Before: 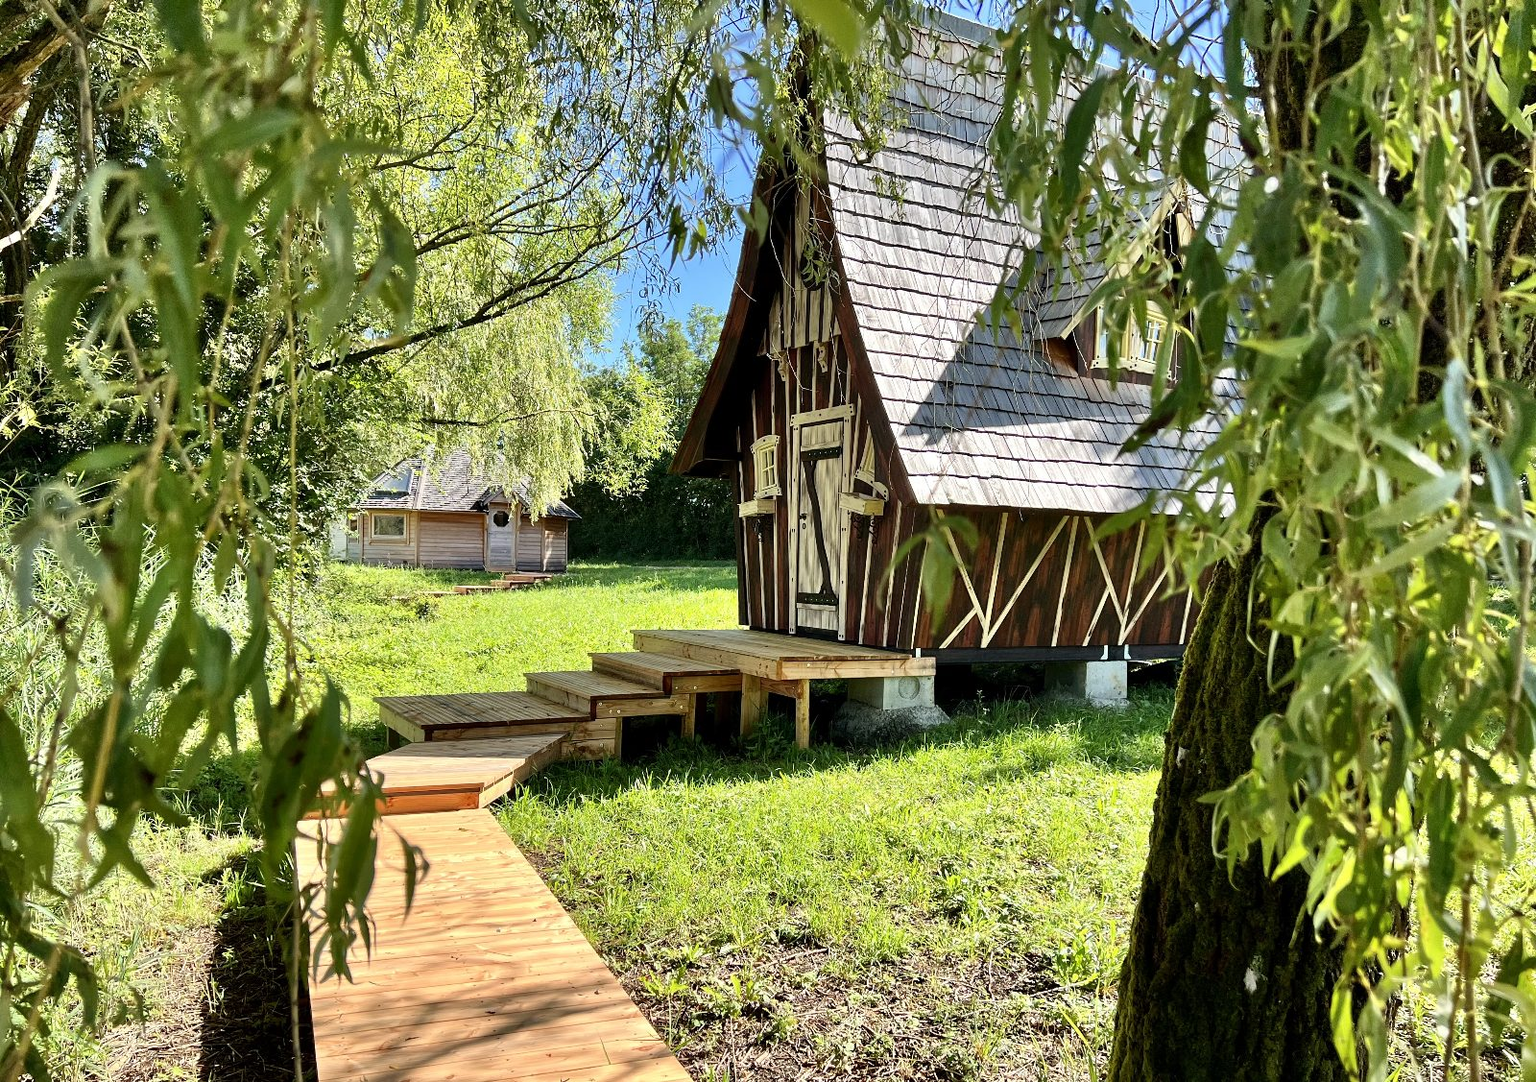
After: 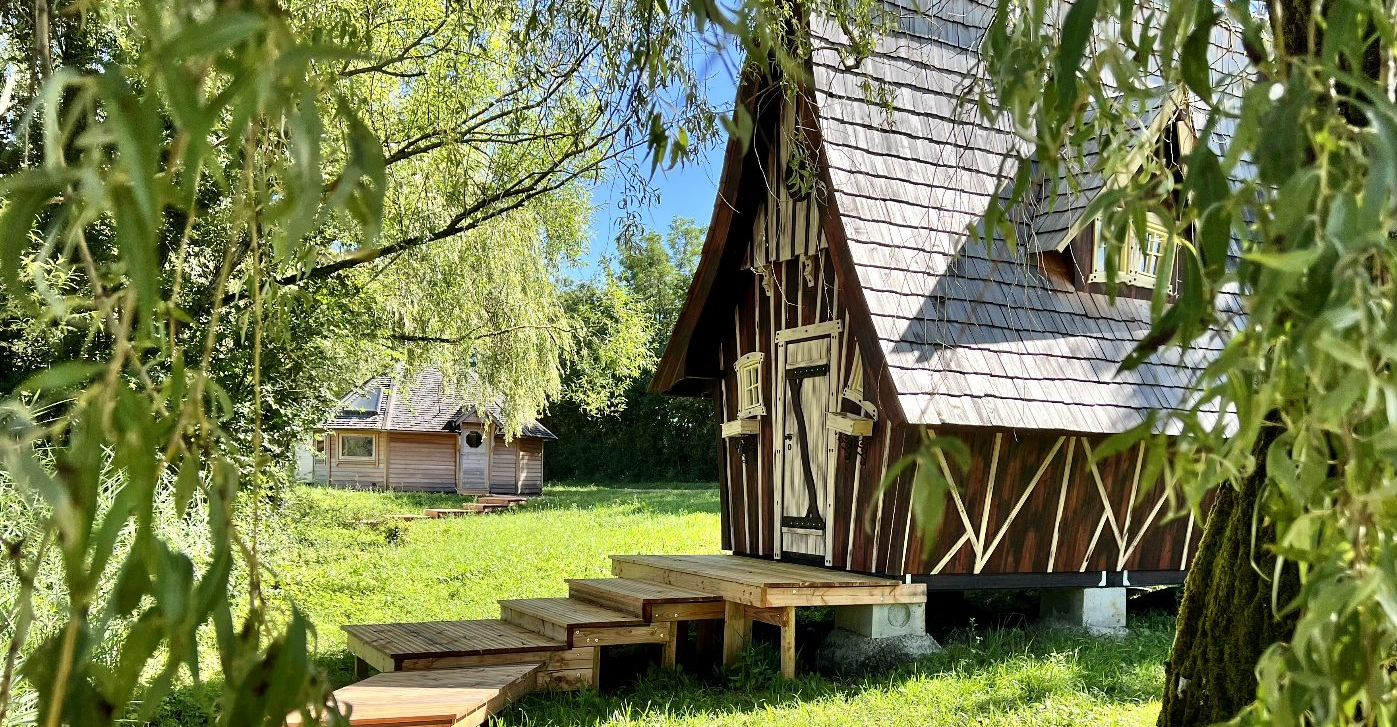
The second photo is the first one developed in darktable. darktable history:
crop: left 3.015%, top 8.969%, right 9.647%, bottom 26.457%
exposure: compensate highlight preservation false
